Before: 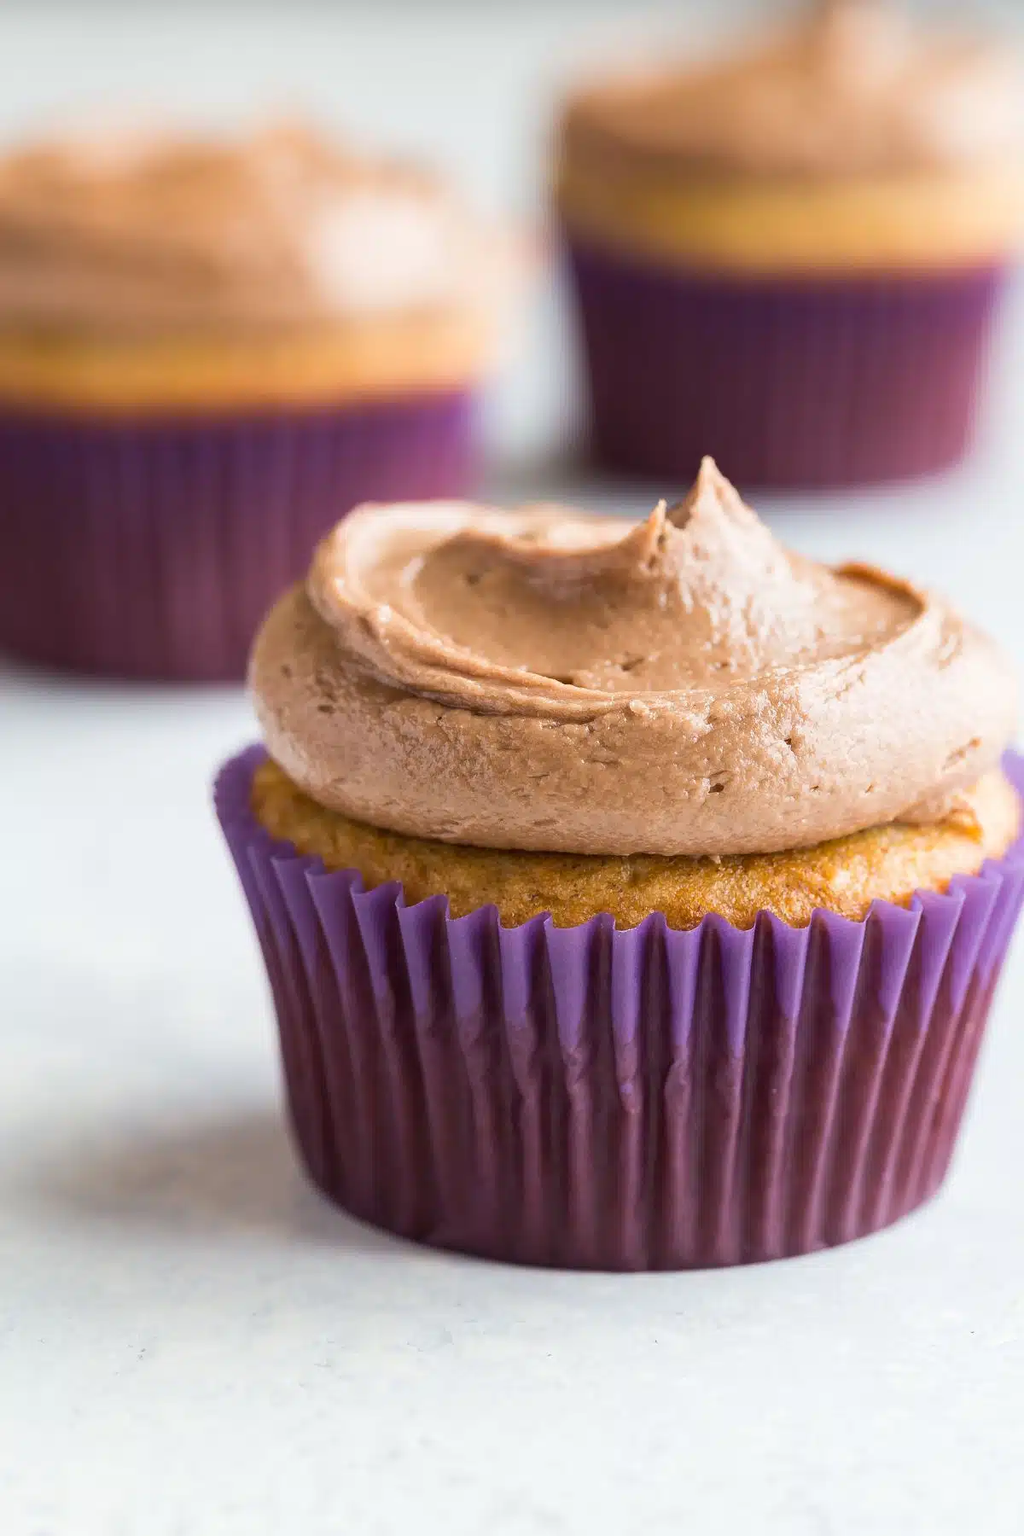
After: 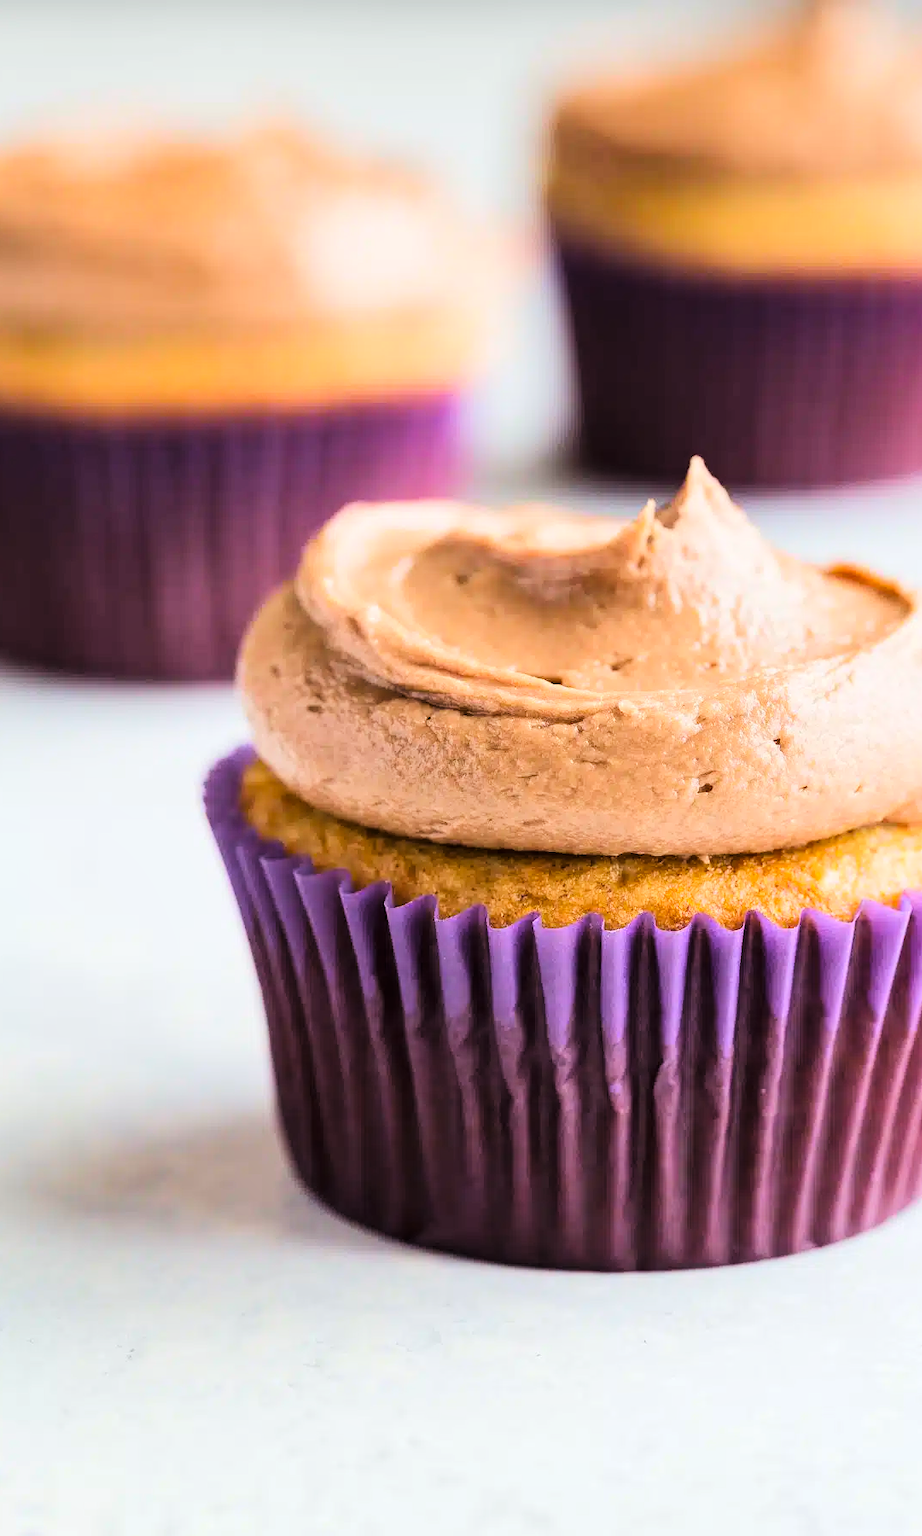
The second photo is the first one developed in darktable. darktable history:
tone curve: curves: ch0 [(0, 0) (0.004, 0) (0.133, 0.071) (0.341, 0.453) (0.839, 0.922) (1, 1)], color space Lab, linked channels, preserve colors none
shadows and highlights: radius 264.75, soften with gaussian
crop and rotate: left 1.088%, right 8.807%
